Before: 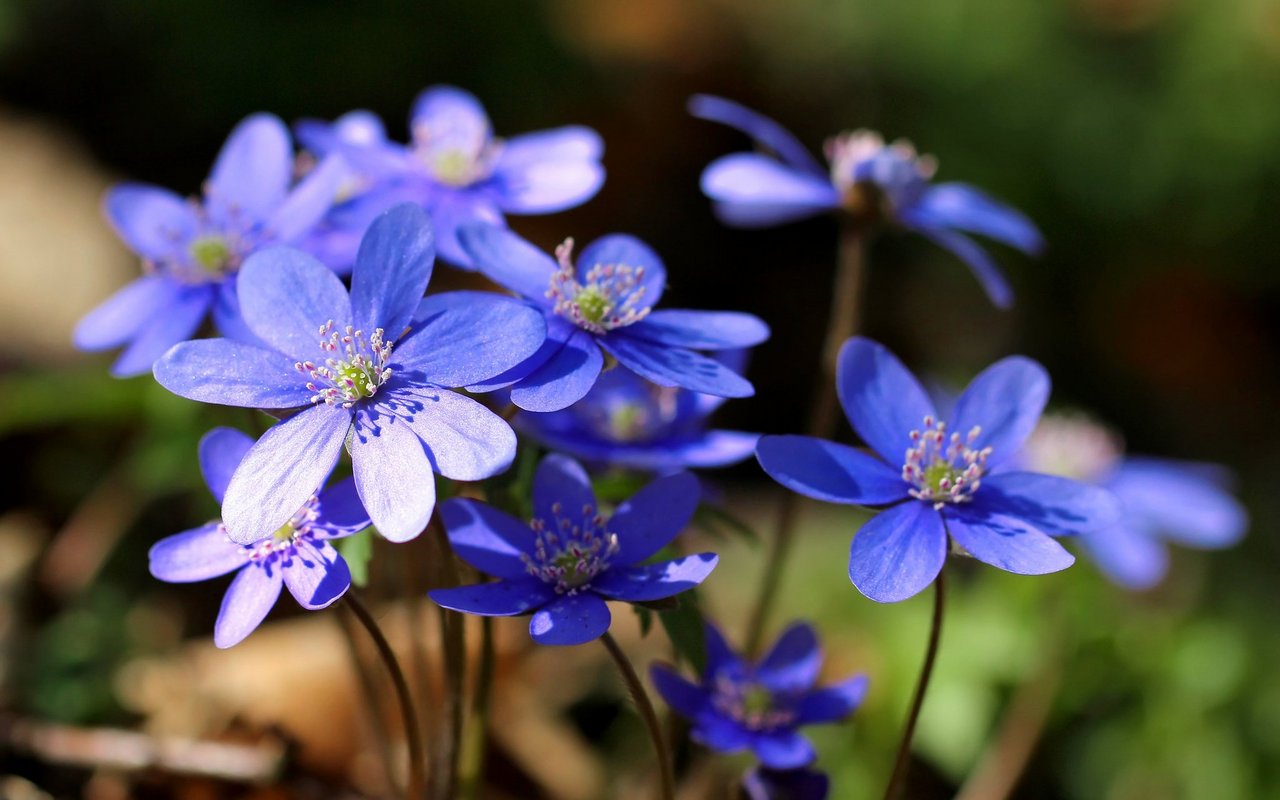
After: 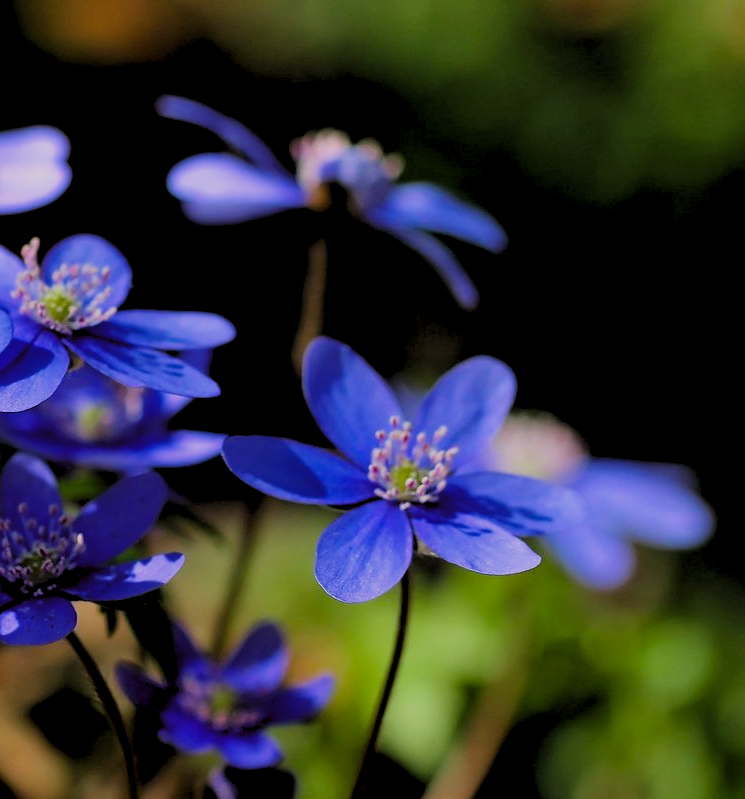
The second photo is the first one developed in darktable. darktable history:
exposure: exposure -0.157 EV, compensate highlight preservation false
crop: left 41.784%
tone equalizer: on, module defaults
filmic rgb: black relative exposure -7.65 EV, white relative exposure 4.56 EV, threshold 5.98 EV, hardness 3.61, color science v6 (2022), enable highlight reconstruction true
color balance rgb: linear chroma grading › global chroma 9.94%, perceptual saturation grading › global saturation 4.023%
levels: levels [0.073, 0.497, 0.972]
sharpen: radius 1.019
